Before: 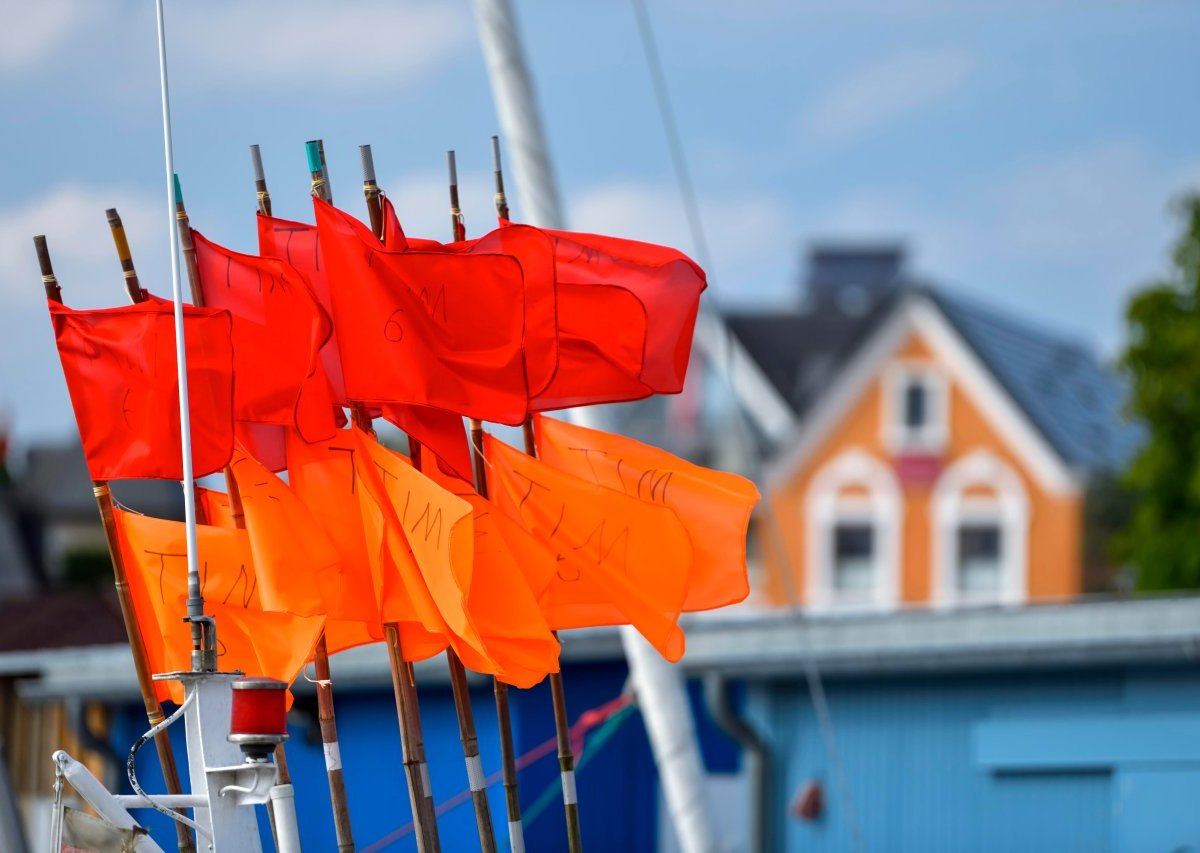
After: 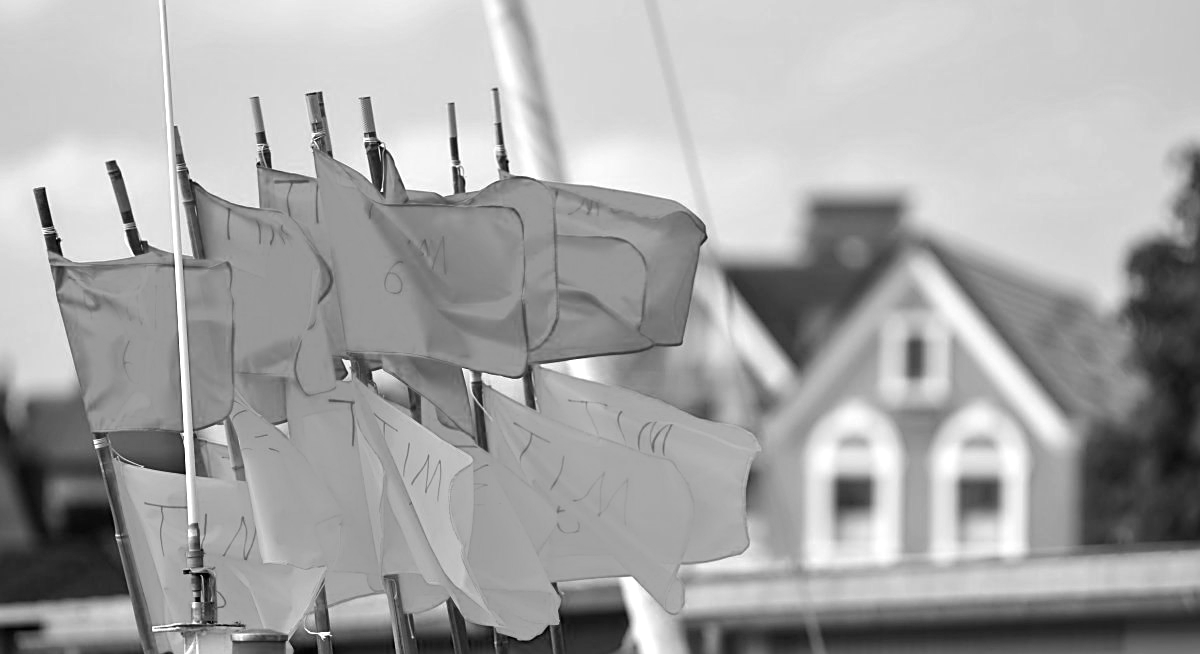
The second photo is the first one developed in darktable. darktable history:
contrast brightness saturation: contrast -0.02, brightness -0.01, saturation 0.03
sharpen: on, module defaults
color calibration: output gray [0.28, 0.41, 0.31, 0], gray › normalize channels true, illuminant same as pipeline (D50), adaptation XYZ, x 0.346, y 0.359, gamut compression 0
exposure: exposure 0.564 EV, compensate highlight preservation false
crop: top 5.667%, bottom 17.637%
